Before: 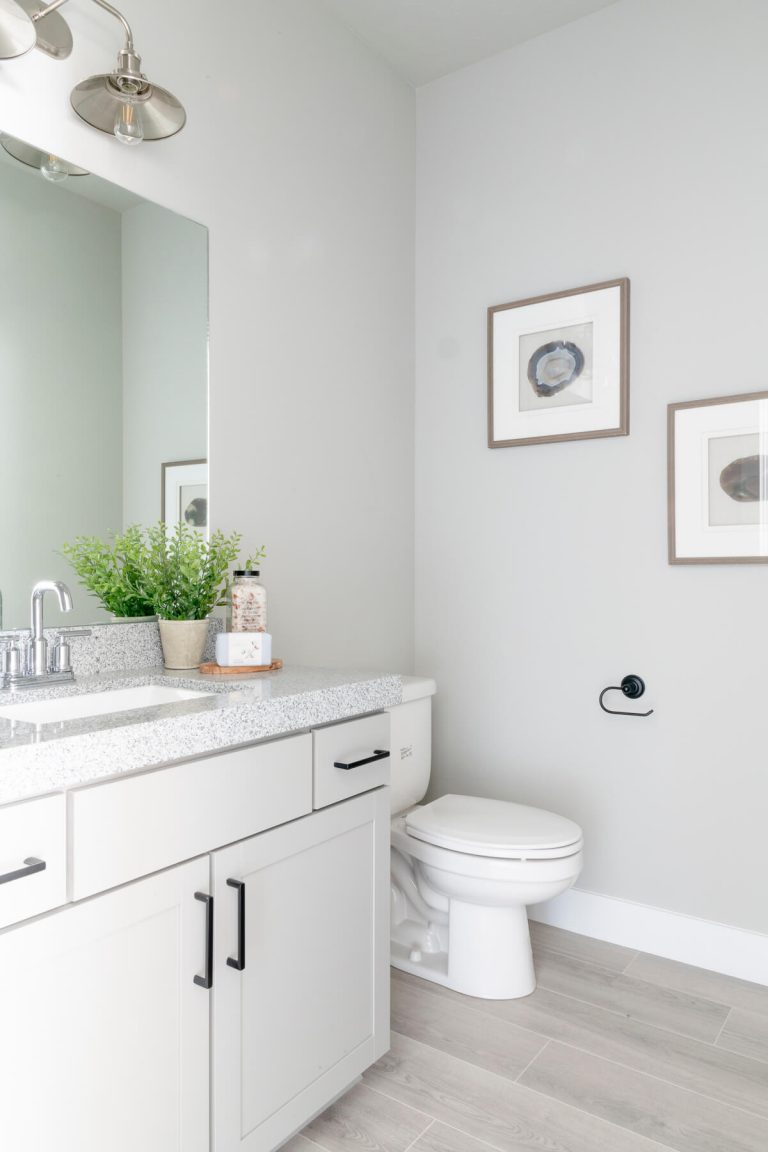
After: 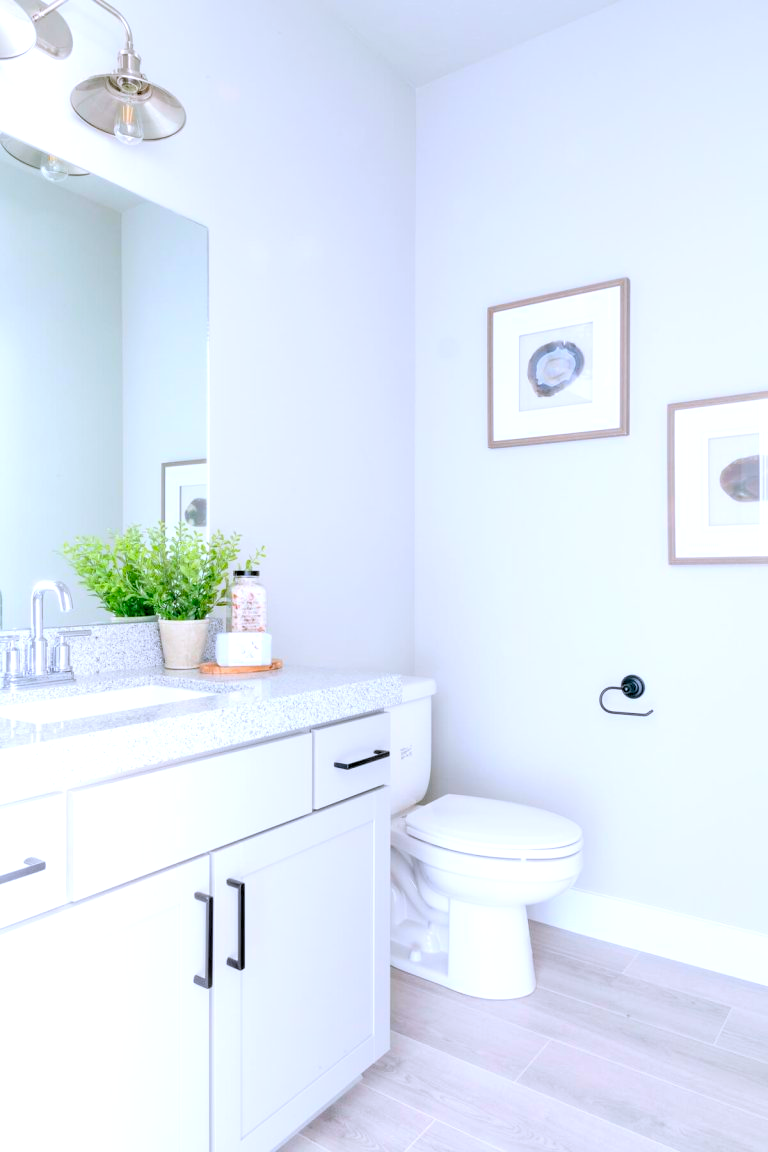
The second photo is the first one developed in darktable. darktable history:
white balance: red 0.967, blue 1.119, emerald 0.756
exposure: black level correction 0.005, exposure 0.417 EV, compensate highlight preservation false
levels: mode automatic, gray 50.8%
contrast brightness saturation: contrast 0.07, brightness 0.18, saturation 0.4
